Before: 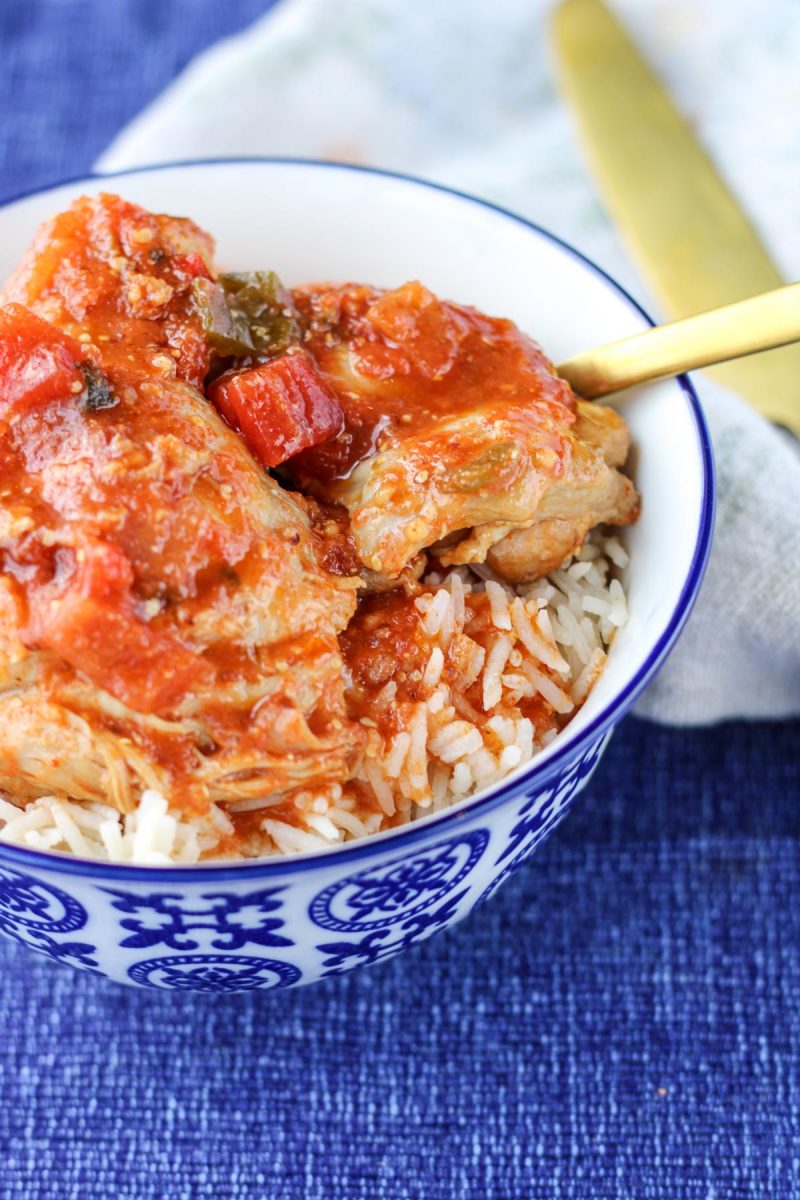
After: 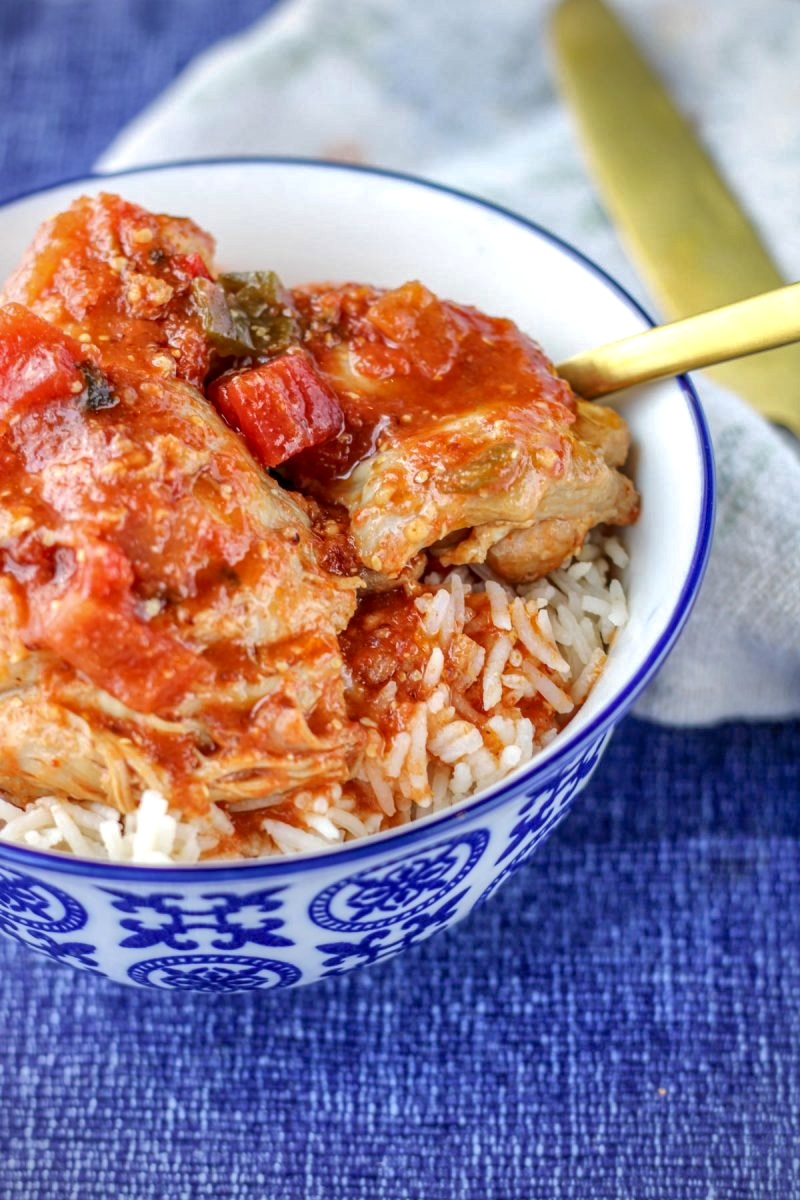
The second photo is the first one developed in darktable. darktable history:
local contrast: detail 130%
vignetting: brightness -0.404, saturation -0.297
shadows and highlights: on, module defaults
